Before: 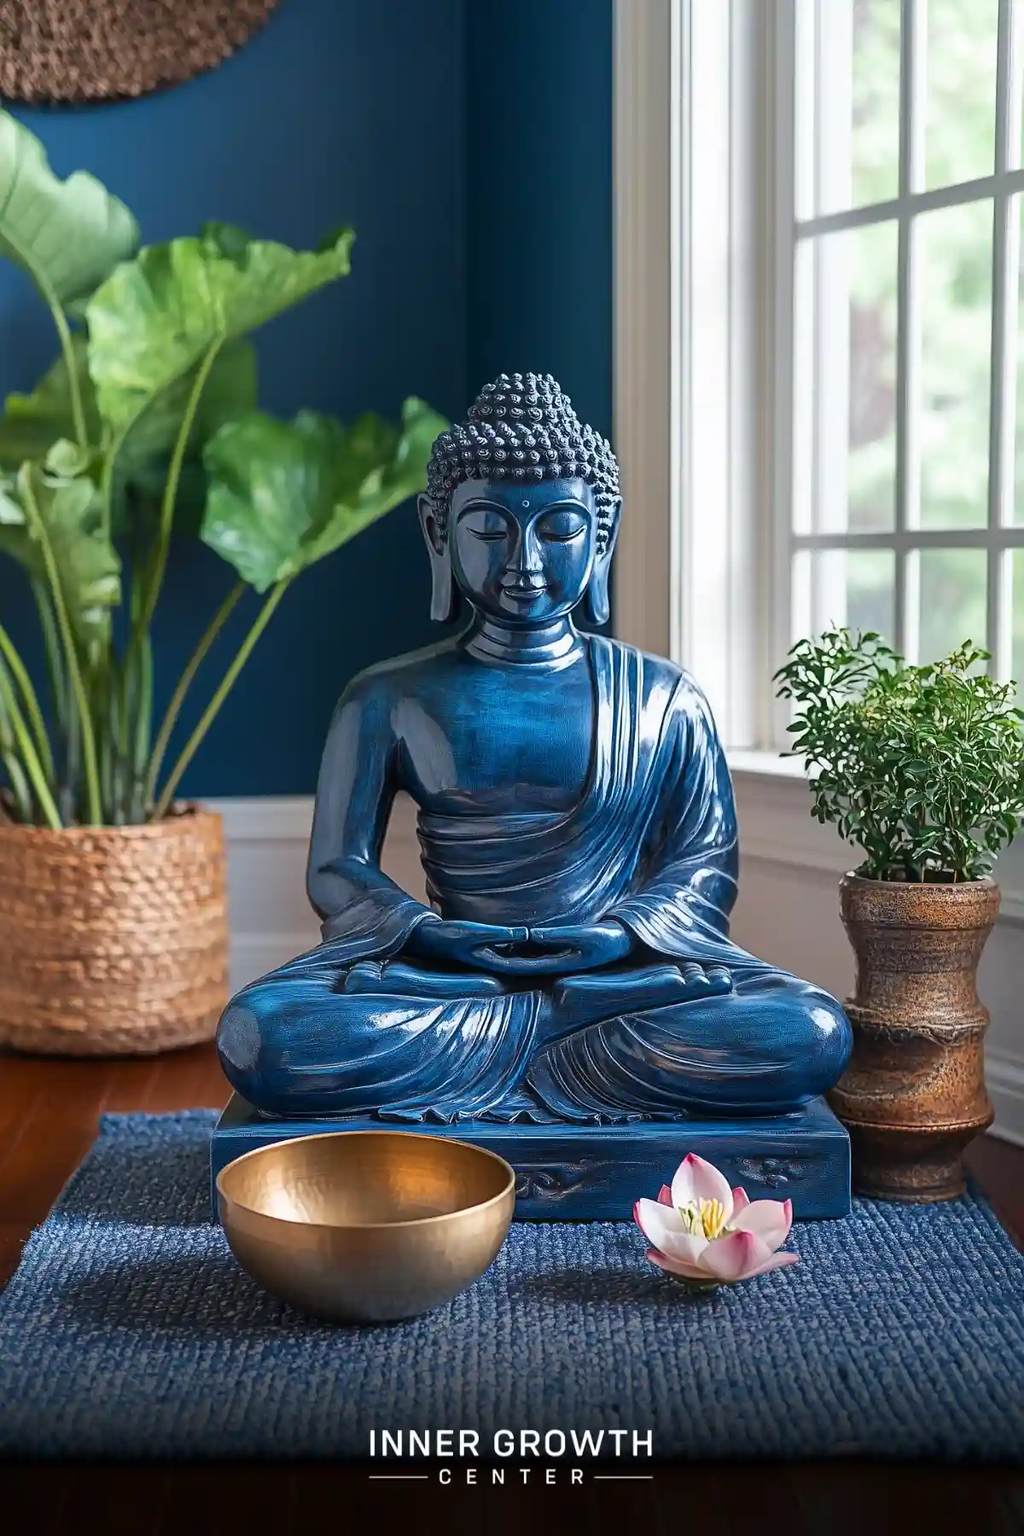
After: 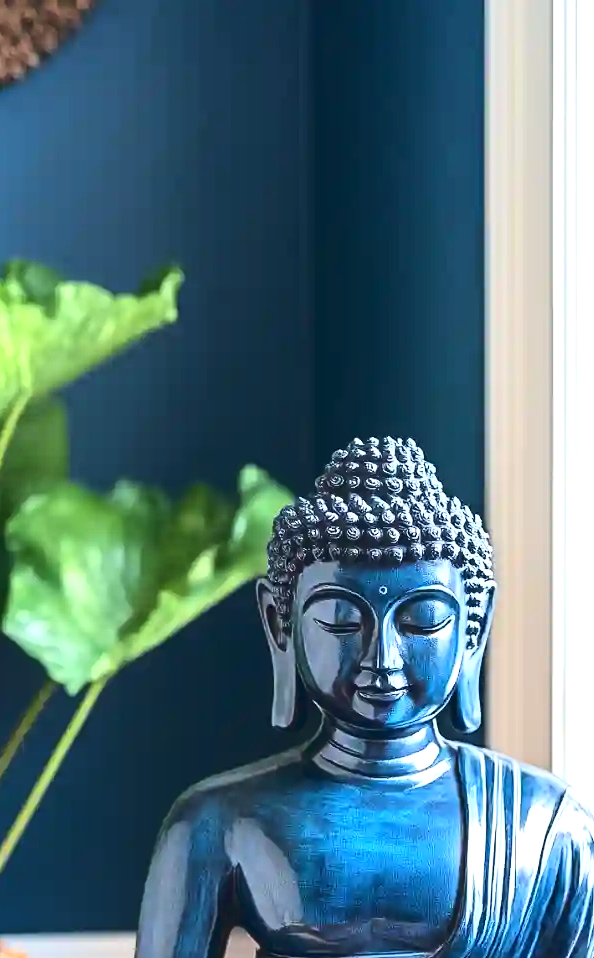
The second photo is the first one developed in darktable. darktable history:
exposure: exposure 0.827 EV, compensate highlight preservation false
tone curve: curves: ch0 [(0, 0) (0.003, 0.108) (0.011, 0.108) (0.025, 0.108) (0.044, 0.113) (0.069, 0.113) (0.1, 0.121) (0.136, 0.136) (0.177, 0.16) (0.224, 0.192) (0.277, 0.246) (0.335, 0.324) (0.399, 0.419) (0.468, 0.518) (0.543, 0.622) (0.623, 0.721) (0.709, 0.815) (0.801, 0.893) (0.898, 0.949) (1, 1)]
crop: left 19.448%, right 30.576%, bottom 46.729%
